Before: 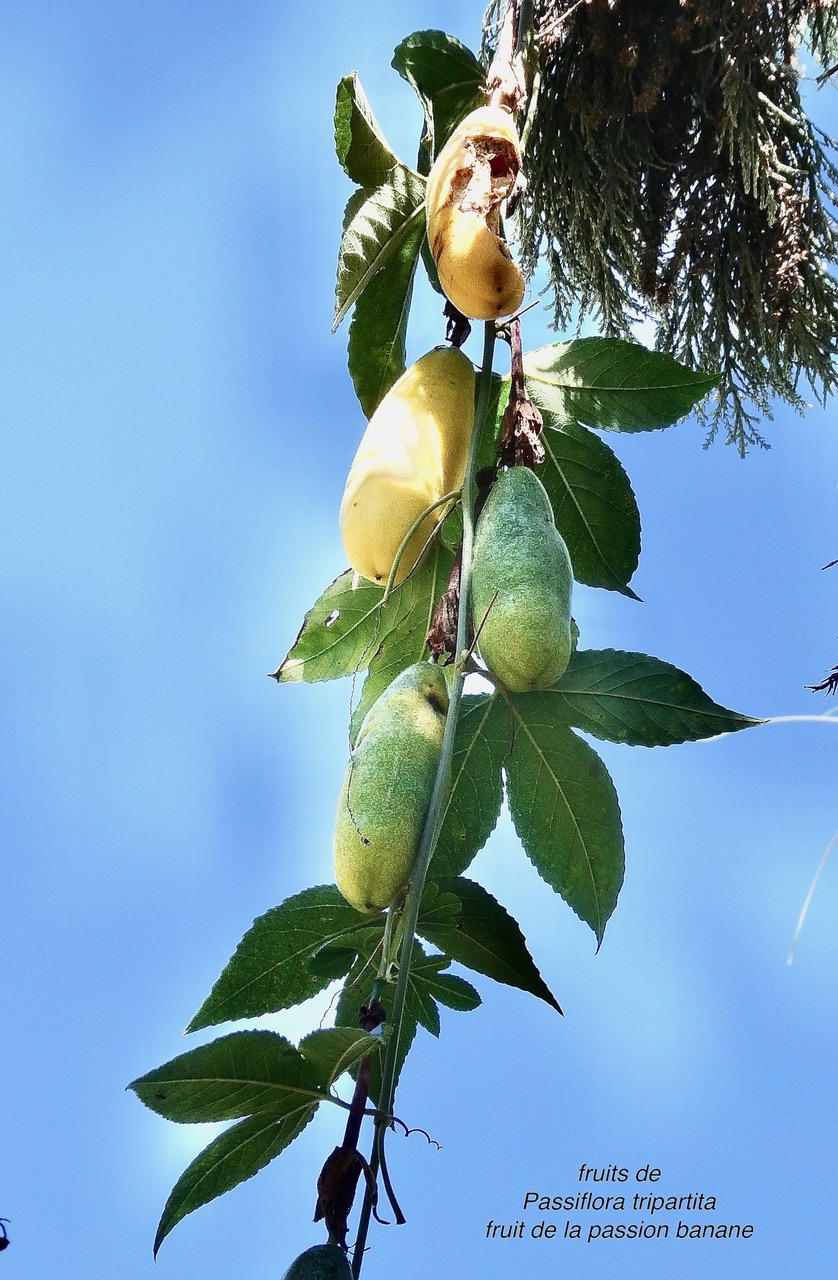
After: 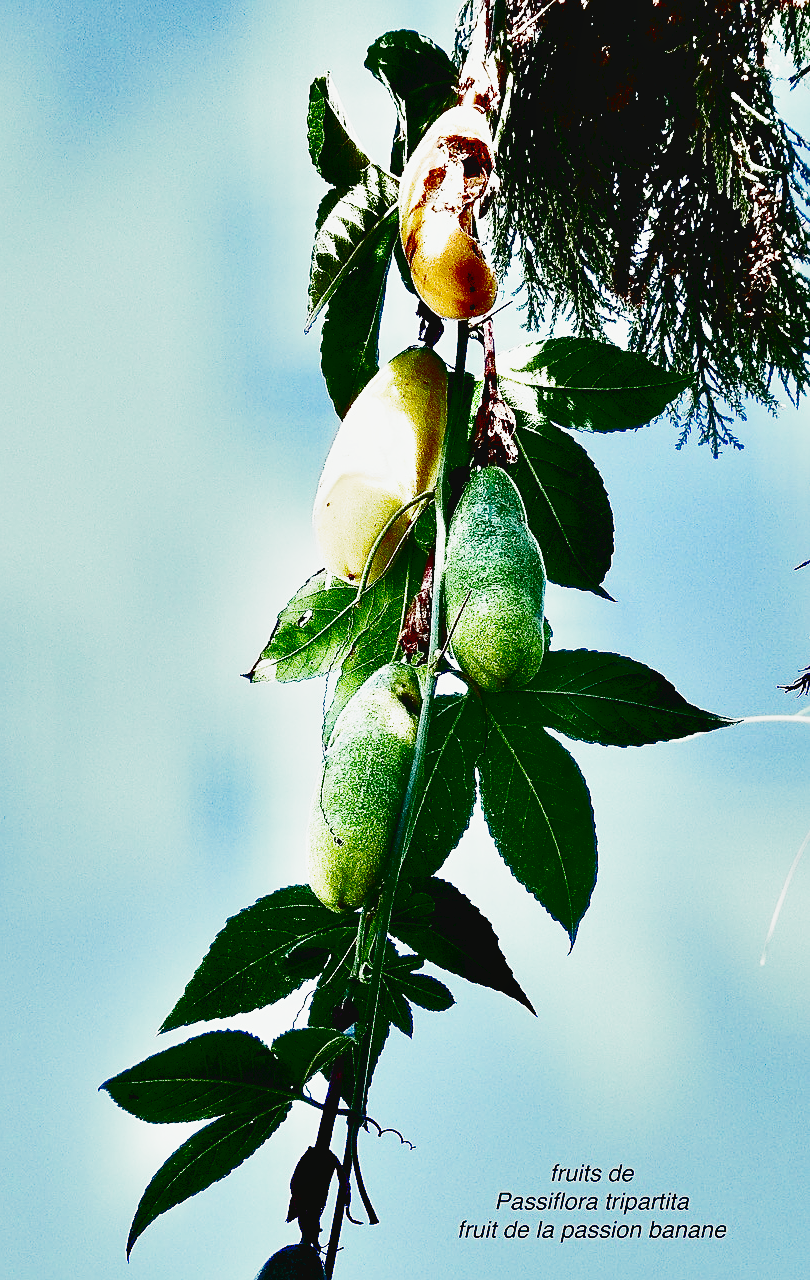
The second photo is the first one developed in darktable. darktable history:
contrast brightness saturation: brightness -0.987, saturation 0.983
exposure: black level correction 0, exposure 0.5 EV, compensate exposure bias true, compensate highlight preservation false
crop and rotate: left 3.243%
tone equalizer: -8 EV -0.719 EV, -7 EV -0.707 EV, -6 EV -0.58 EV, -5 EV -0.384 EV, -3 EV 0.383 EV, -2 EV 0.6 EV, -1 EV 0.679 EV, +0 EV 0.777 EV
shadows and highlights: white point adjustment 0.068, soften with gaussian
sharpen: on, module defaults
tone curve: curves: ch0 [(0, 0.036) (0.037, 0.042) (0.167, 0.143) (0.433, 0.502) (0.531, 0.637) (0.696, 0.825) (0.856, 0.92) (1, 0.98)]; ch1 [(0, 0) (0.424, 0.383) (0.482, 0.459) (0.501, 0.5) (0.522, 0.526) (0.559, 0.563) (0.604, 0.646) (0.715, 0.729) (1, 1)]; ch2 [(0, 0) (0.369, 0.388) (0.45, 0.48) (0.499, 0.502) (0.504, 0.504) (0.512, 0.526) (0.581, 0.595) (0.708, 0.786) (1, 1)], color space Lab, independent channels, preserve colors none
filmic rgb: black relative exposure -5.07 EV, white relative exposure 3.98 EV, hardness 2.88, contrast 1.298, preserve chrominance no, color science v4 (2020), type of noise poissonian
